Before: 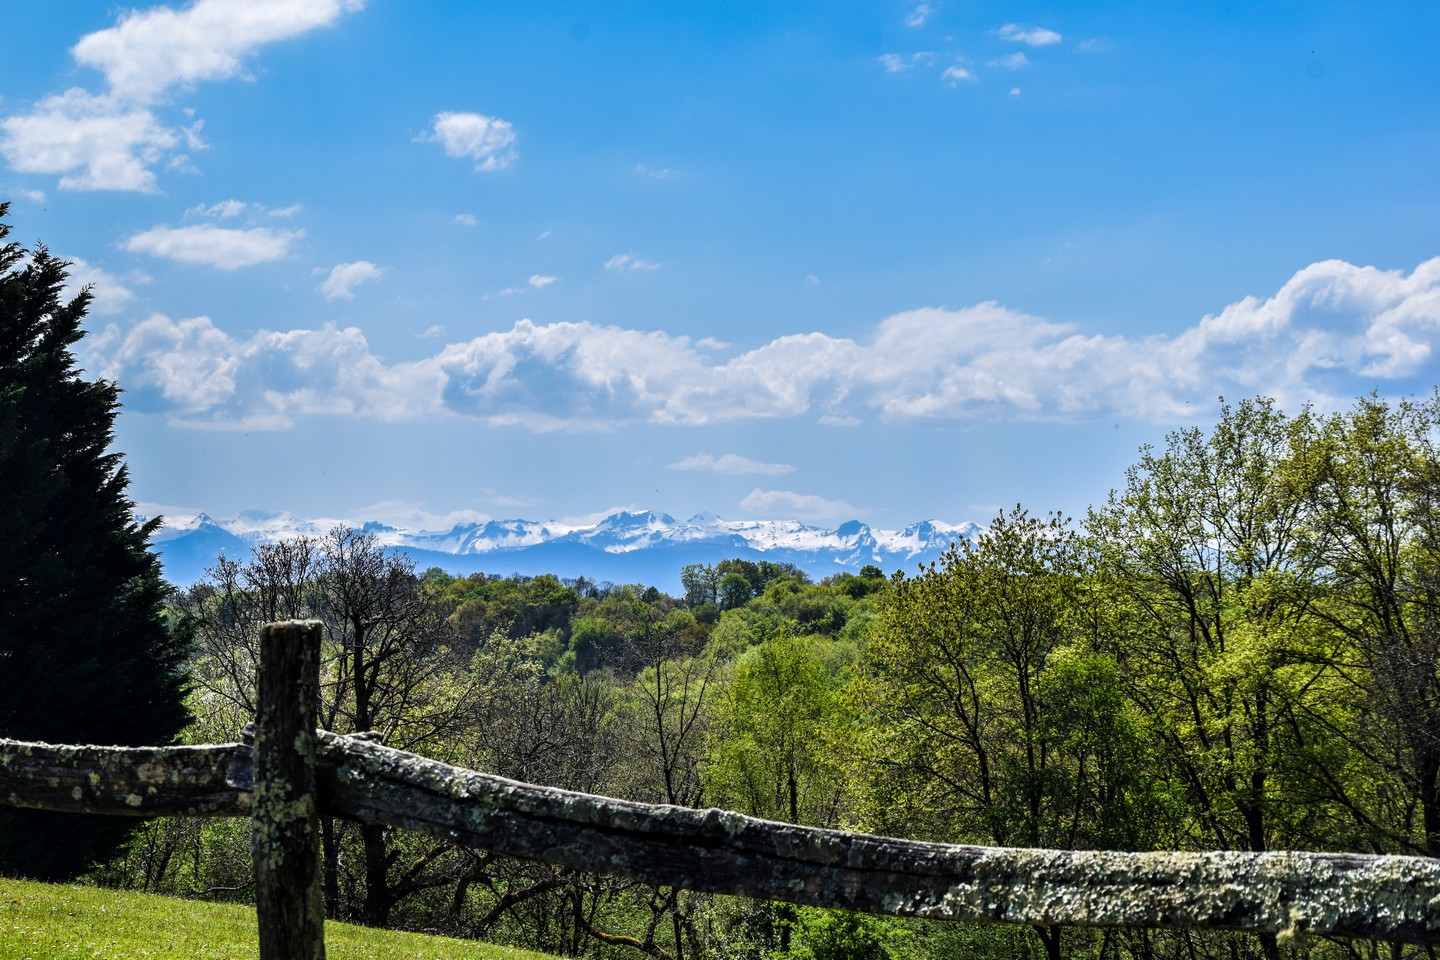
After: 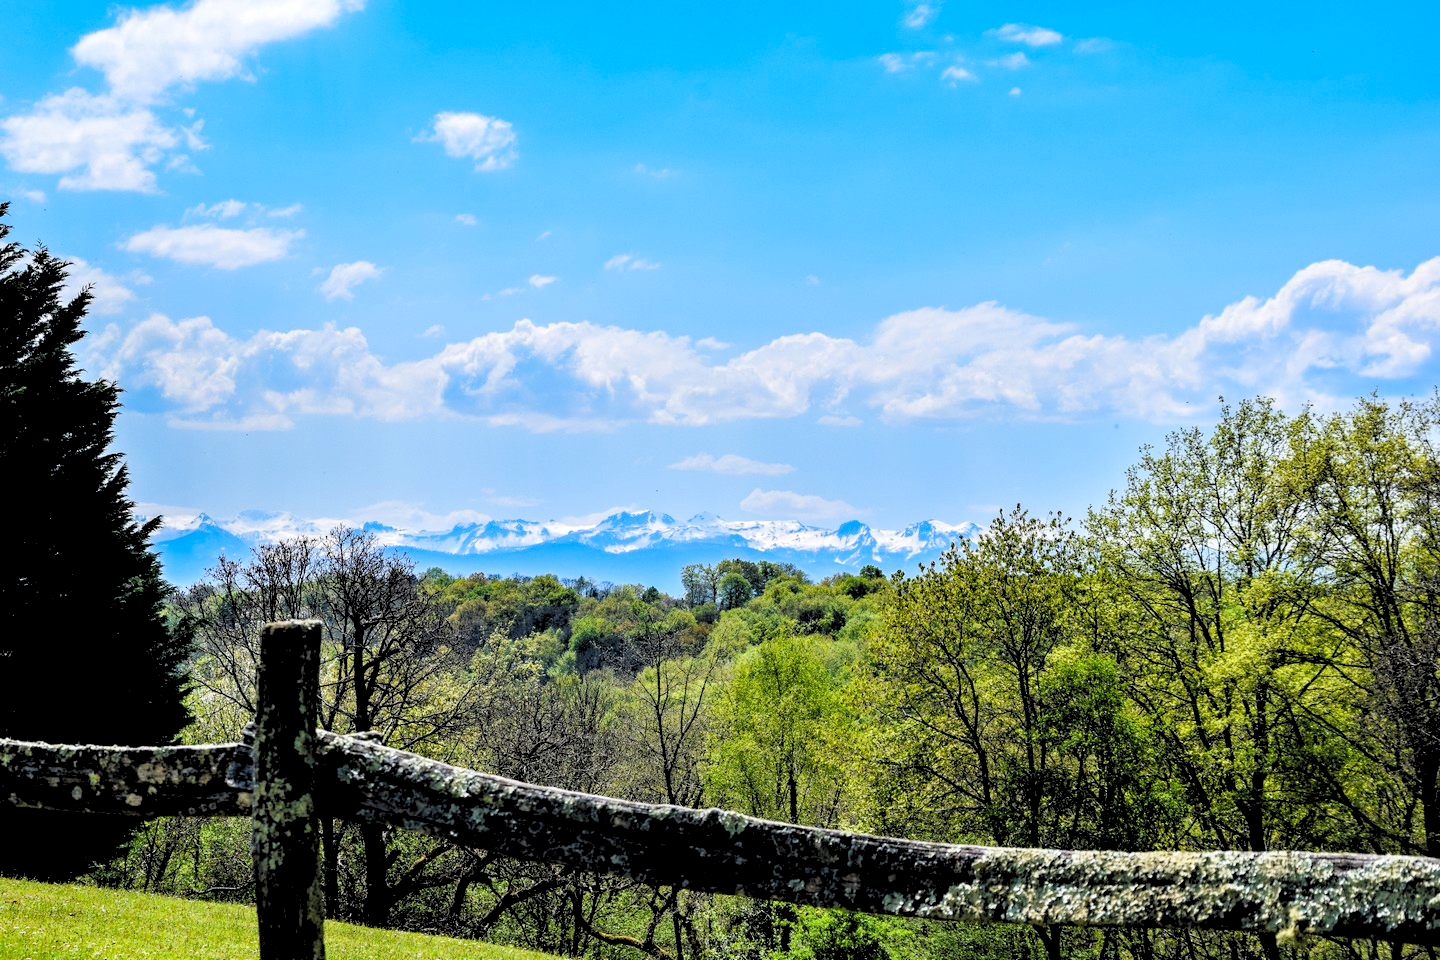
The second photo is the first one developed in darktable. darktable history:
levels: levels [0.093, 0.434, 0.988]
haze removal: compatibility mode true, adaptive false
